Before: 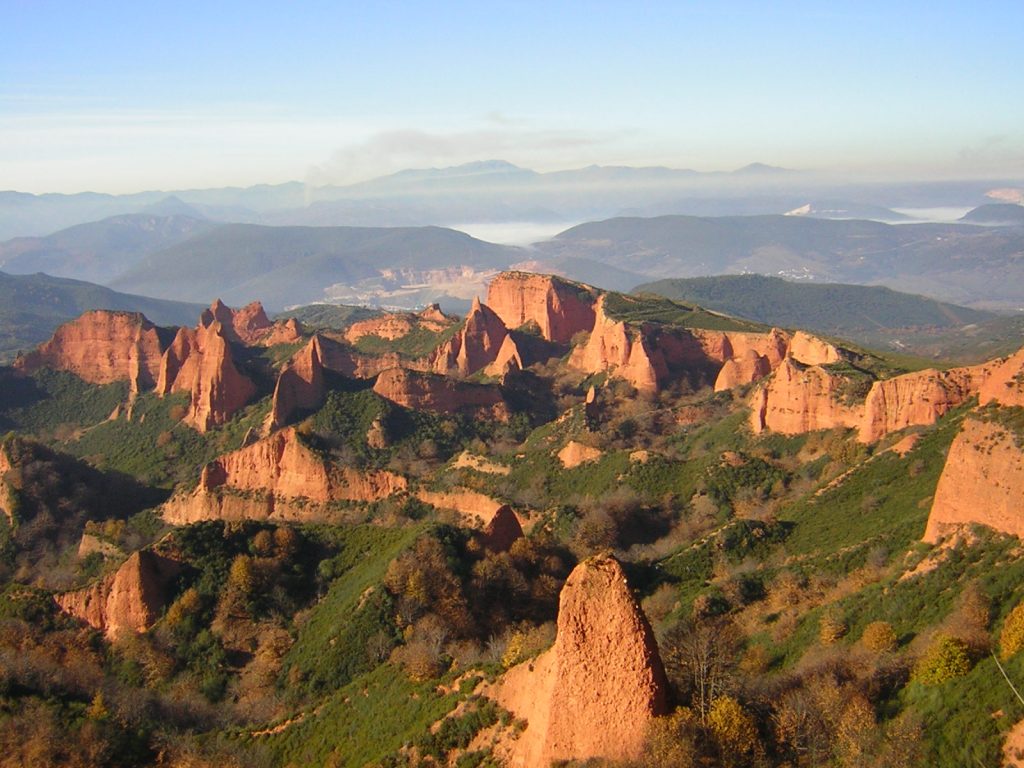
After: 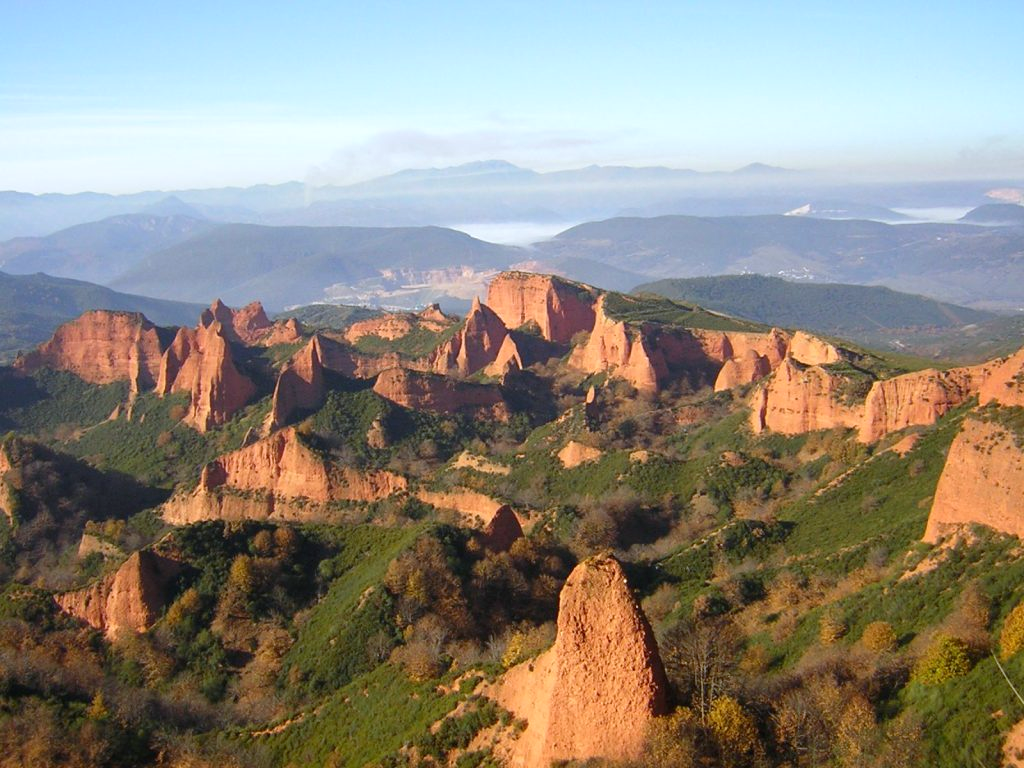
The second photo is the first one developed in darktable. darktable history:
white balance: red 0.954, blue 1.079
exposure: black level correction 0.001, exposure 0.191 EV, compensate highlight preservation false
